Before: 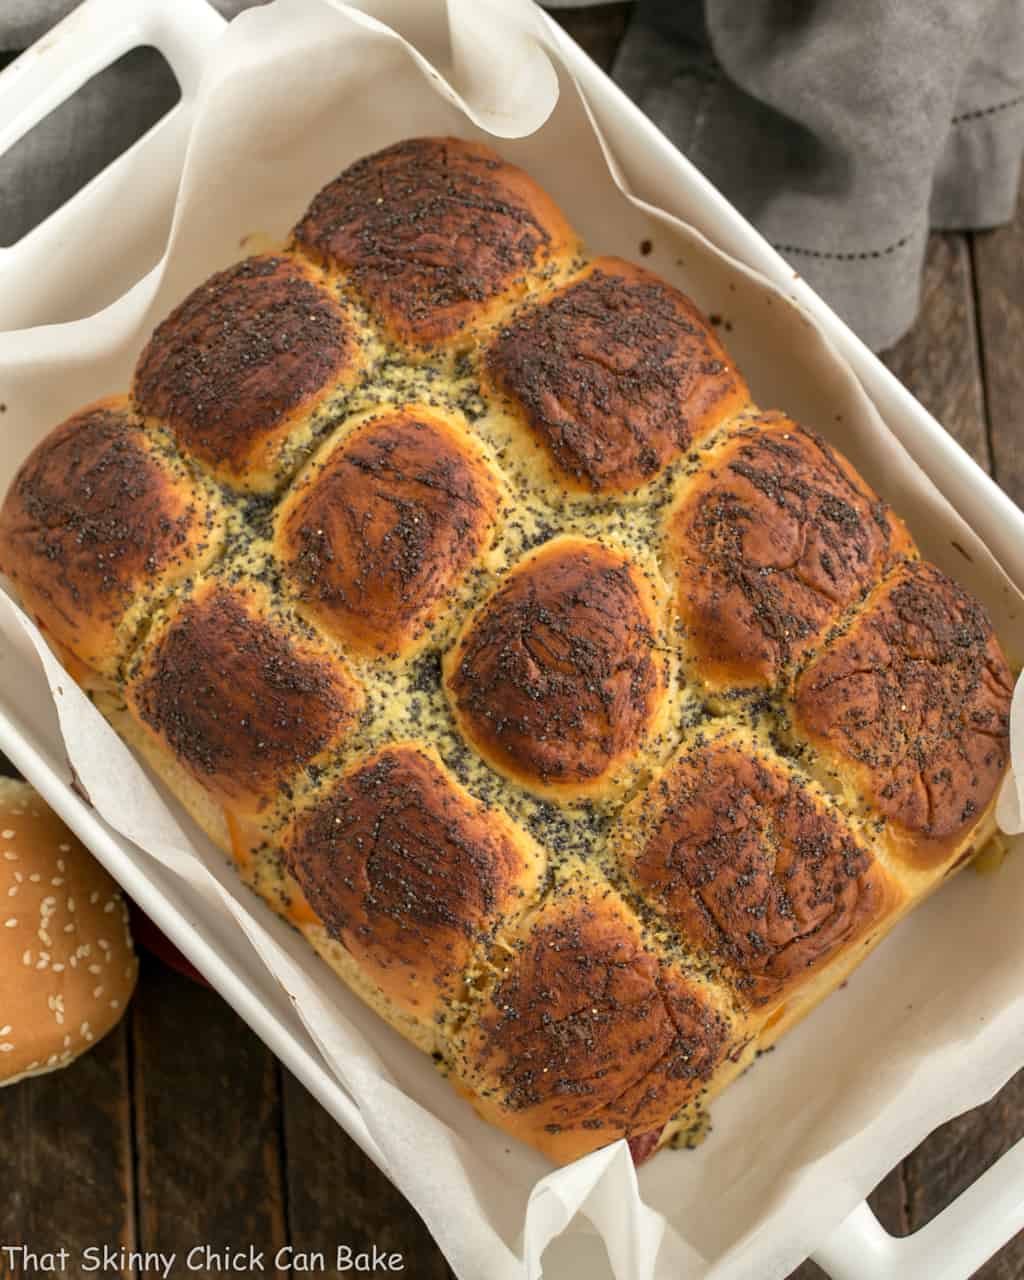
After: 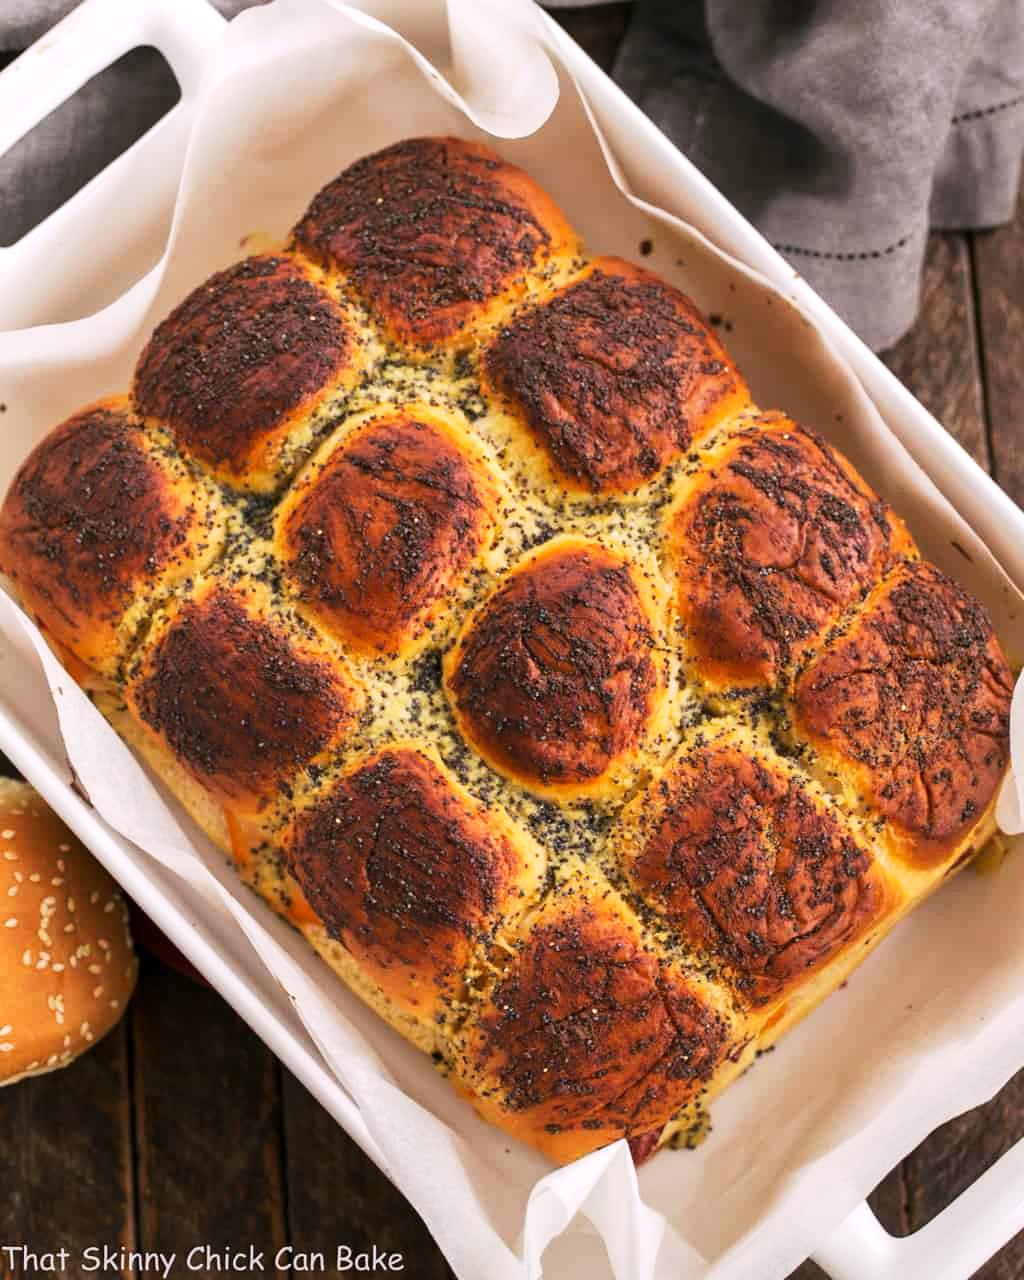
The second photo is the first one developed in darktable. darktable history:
tone curve: curves: ch0 [(0, 0) (0.003, 0.003) (0.011, 0.012) (0.025, 0.023) (0.044, 0.04) (0.069, 0.056) (0.1, 0.082) (0.136, 0.107) (0.177, 0.144) (0.224, 0.186) (0.277, 0.237) (0.335, 0.297) (0.399, 0.37) (0.468, 0.465) (0.543, 0.567) (0.623, 0.68) (0.709, 0.782) (0.801, 0.86) (0.898, 0.924) (1, 1)], preserve colors none
white balance: red 1.05, blue 1.072
